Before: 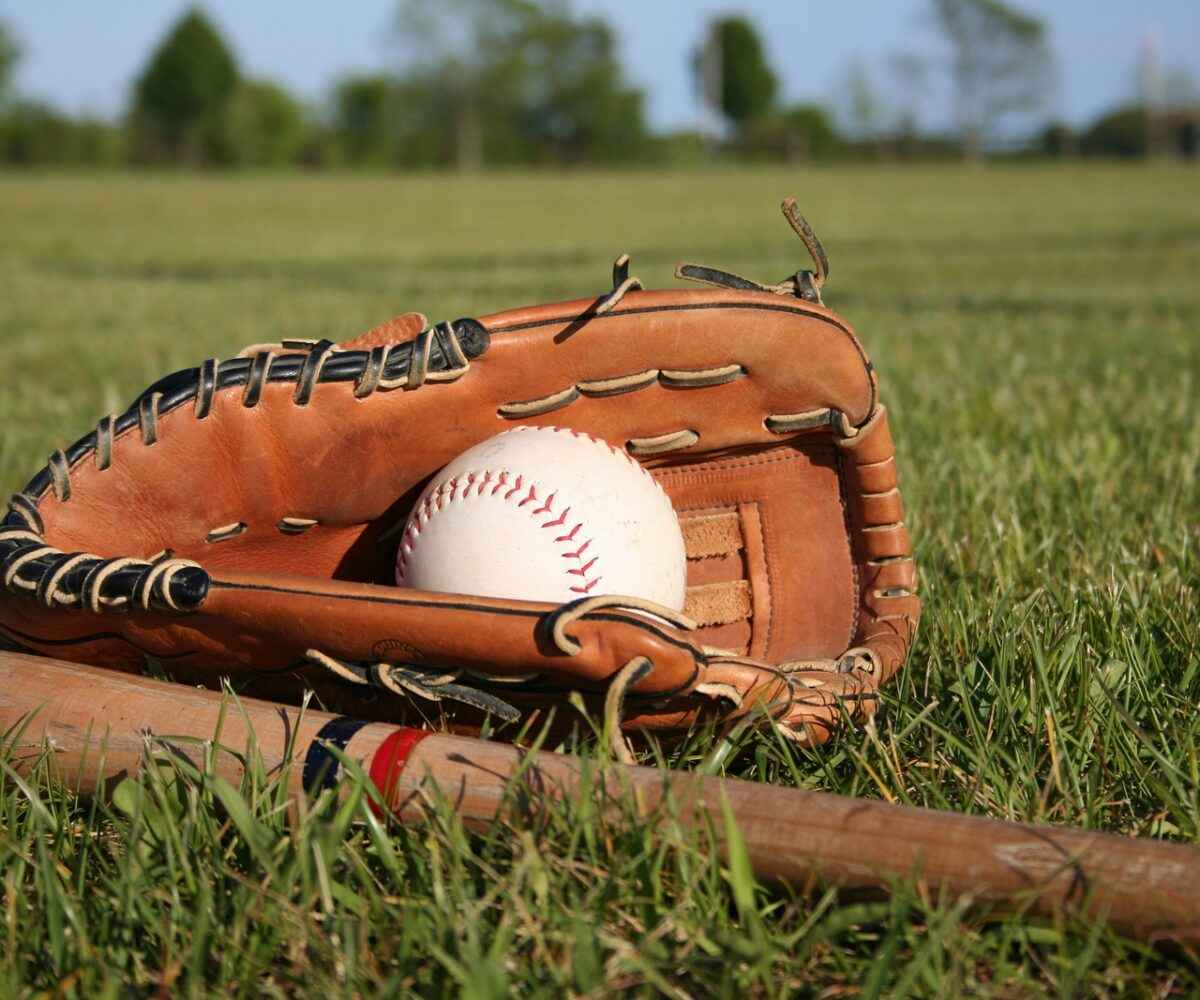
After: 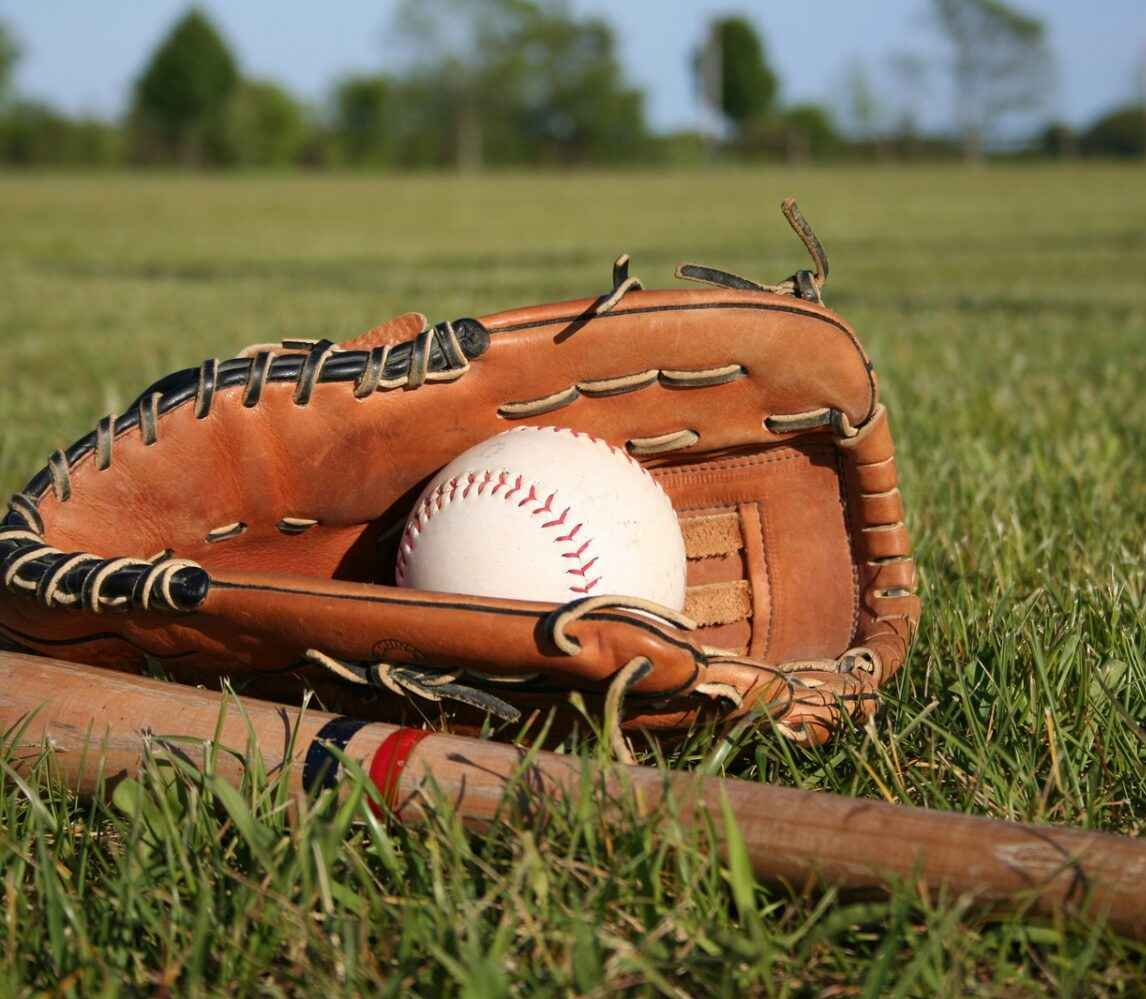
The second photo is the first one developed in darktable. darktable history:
crop: right 4.474%, bottom 0.019%
